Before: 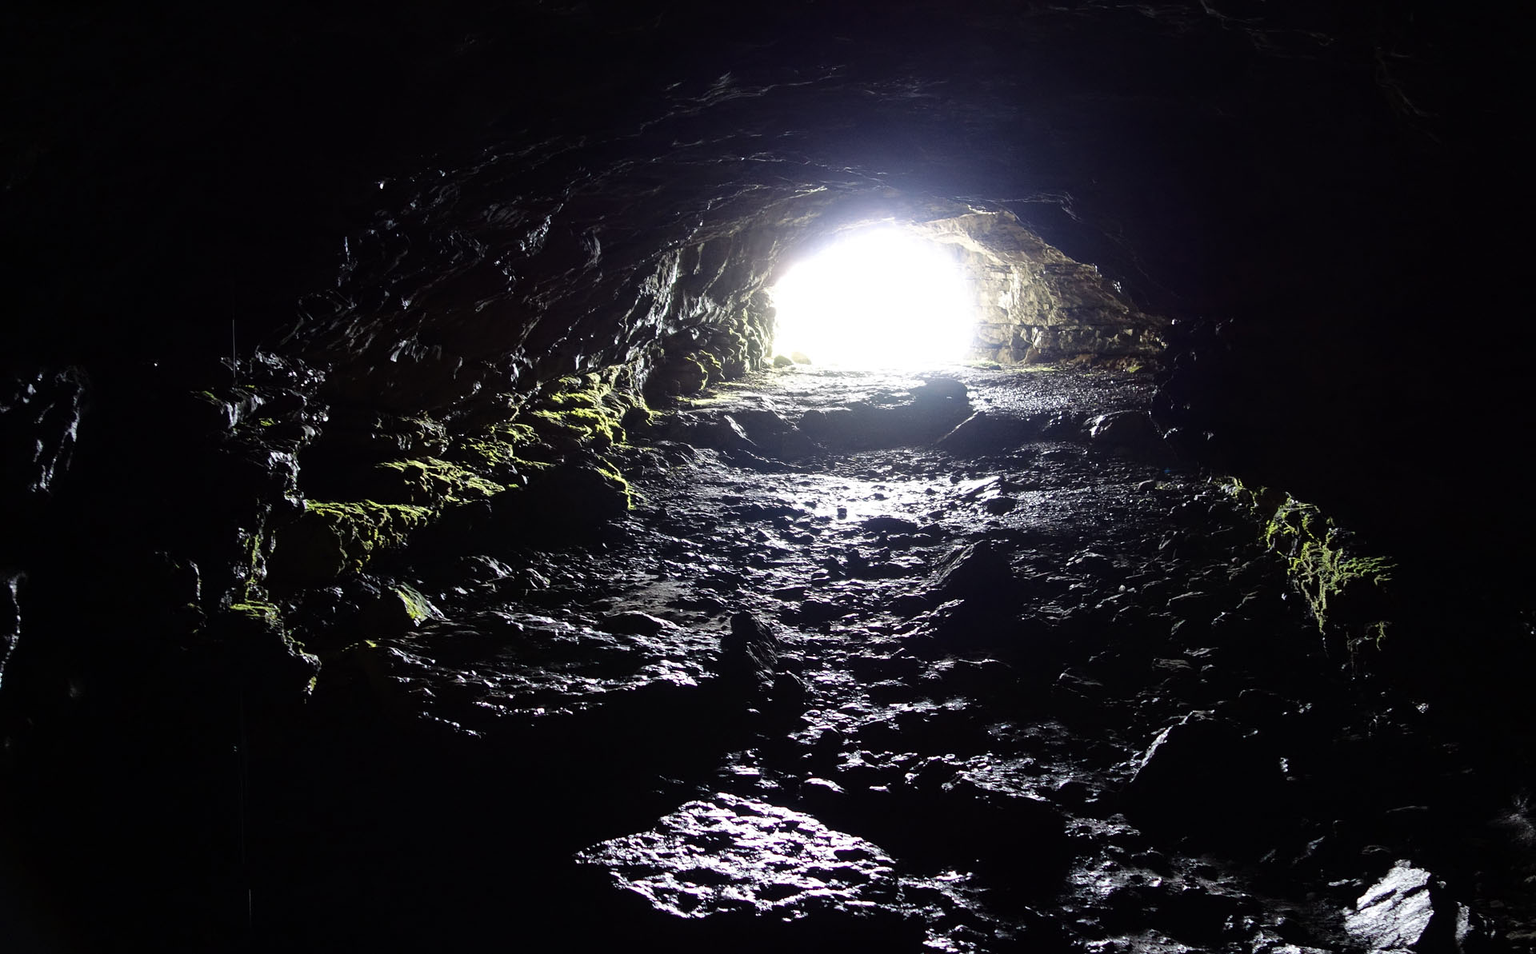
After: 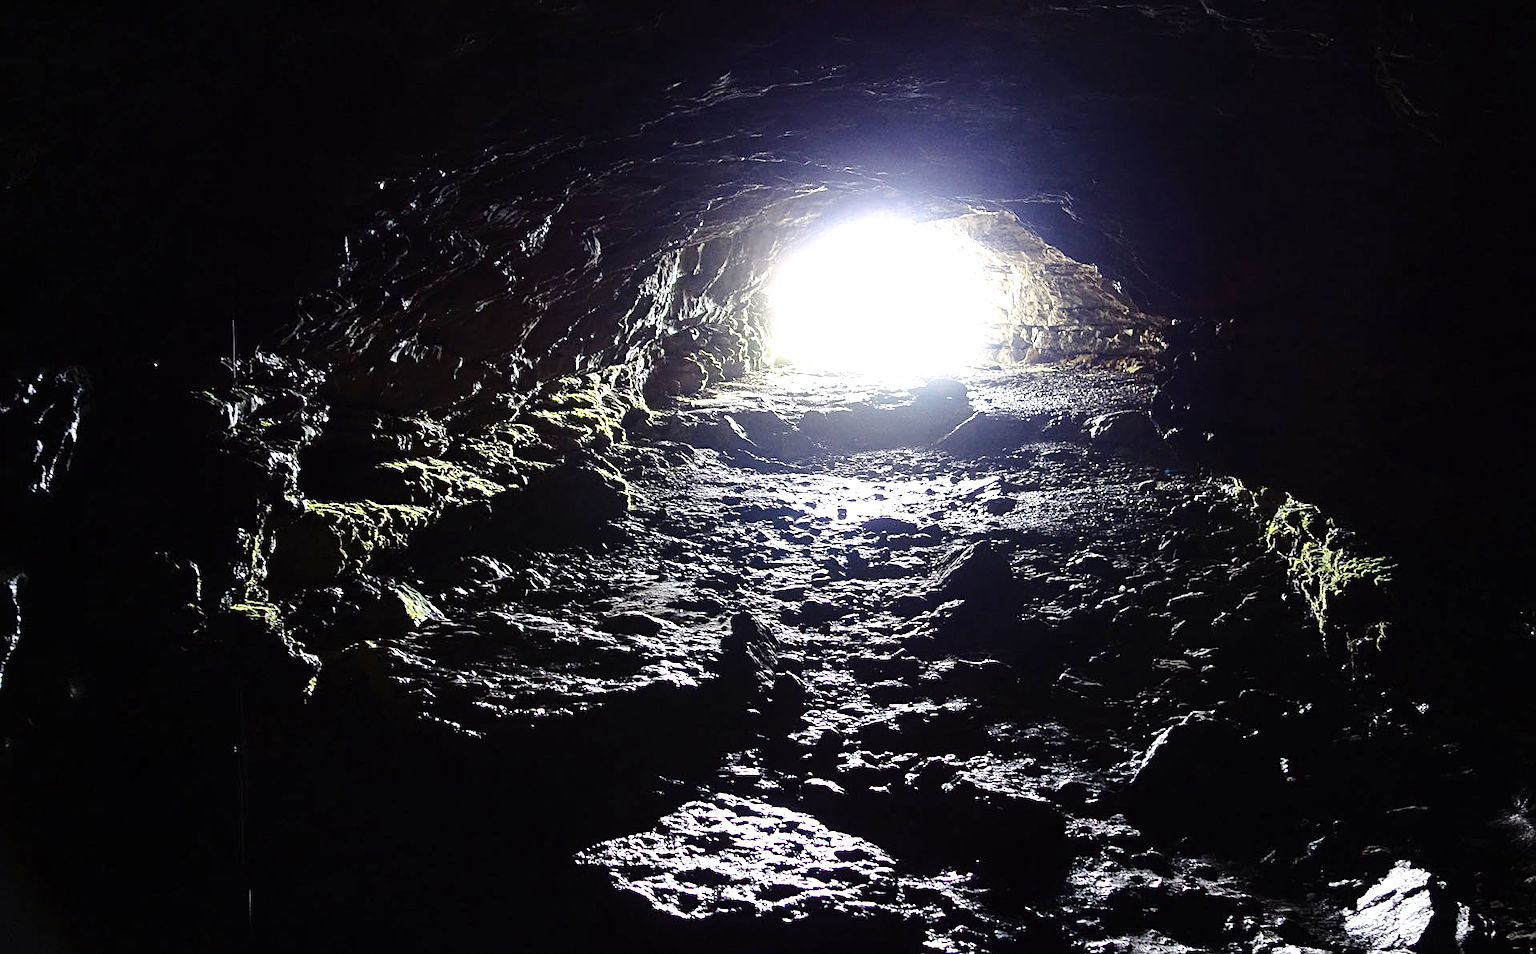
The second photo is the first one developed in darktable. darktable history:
sharpen: on, module defaults
tone curve: curves: ch0 [(0, 0) (0.051, 0.047) (0.102, 0.099) (0.228, 0.275) (0.432, 0.535) (0.695, 0.778) (0.908, 0.946) (1, 1)]; ch1 [(0, 0) (0.339, 0.298) (0.402, 0.363) (0.453, 0.413) (0.485, 0.469) (0.494, 0.493) (0.504, 0.501) (0.525, 0.534) (0.563, 0.595) (0.597, 0.638) (1, 1)]; ch2 [(0, 0) (0.48, 0.48) (0.504, 0.5) (0.539, 0.554) (0.59, 0.63) (0.642, 0.684) (0.824, 0.815) (1, 1)], preserve colors none
contrast brightness saturation: contrast 0.048
exposure: exposure 0.742 EV, compensate exposure bias true, compensate highlight preservation false
